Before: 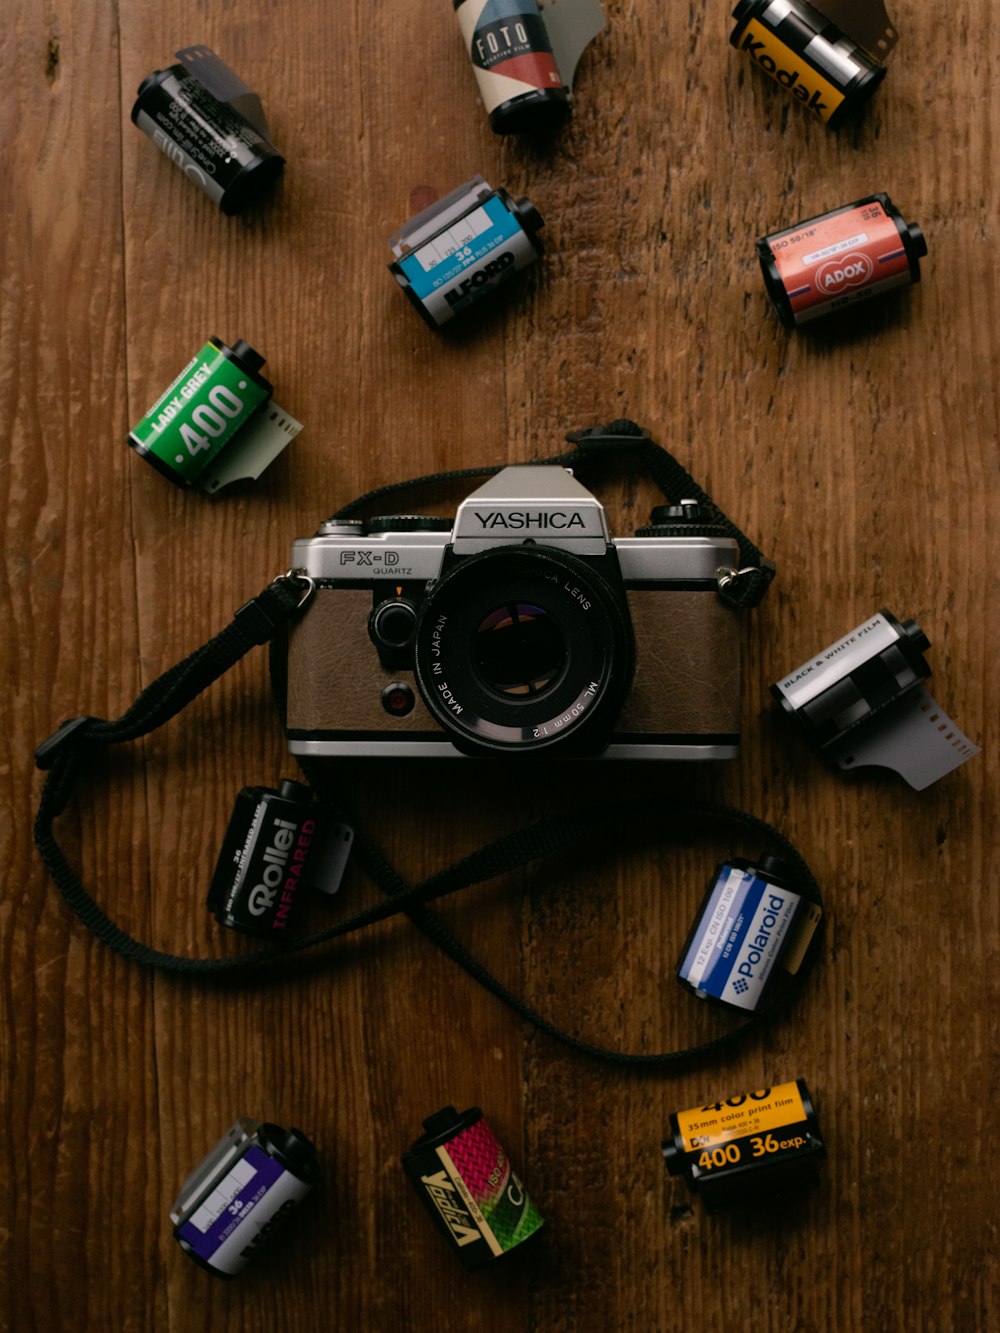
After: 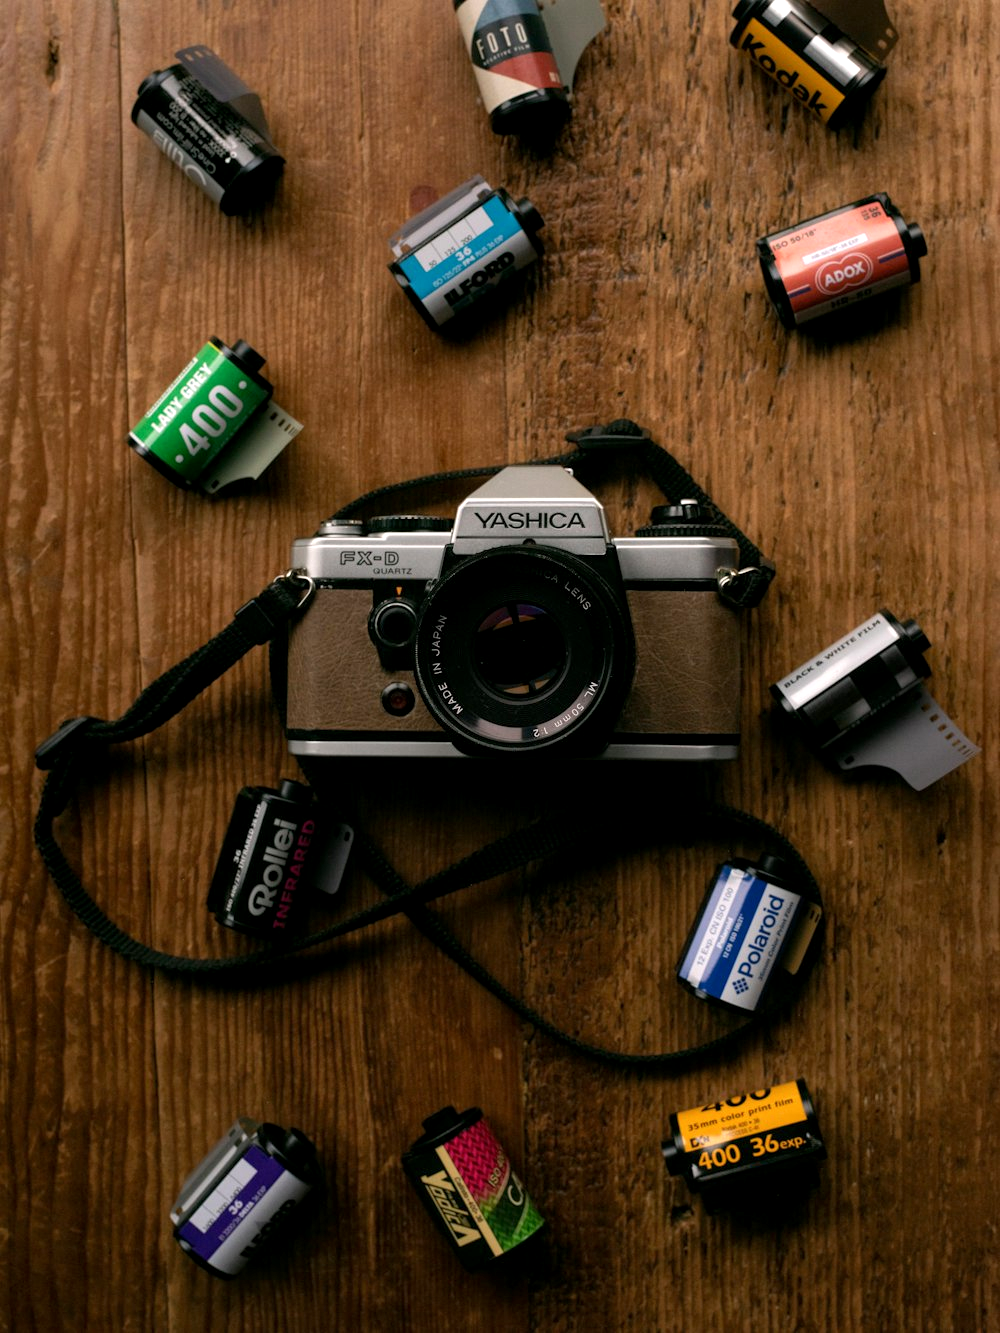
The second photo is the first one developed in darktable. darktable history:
local contrast: highlights 100%, shadows 100%, detail 120%, midtone range 0.2
exposure: black level correction 0.001, exposure 0.5 EV, compensate exposure bias true, compensate highlight preservation false
